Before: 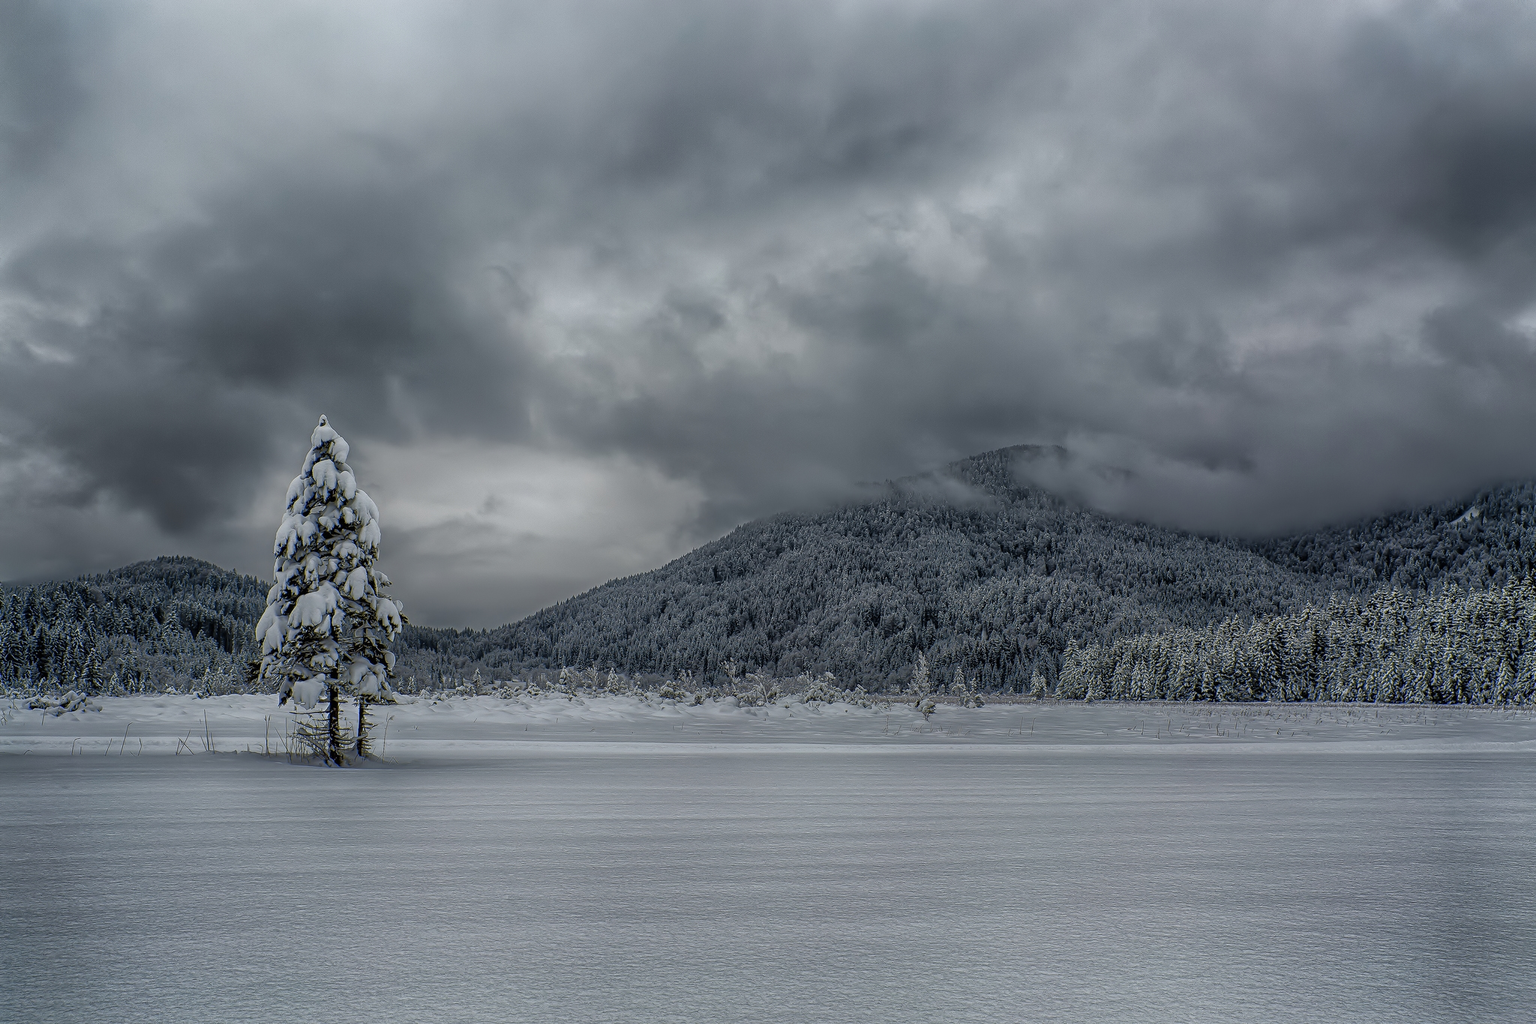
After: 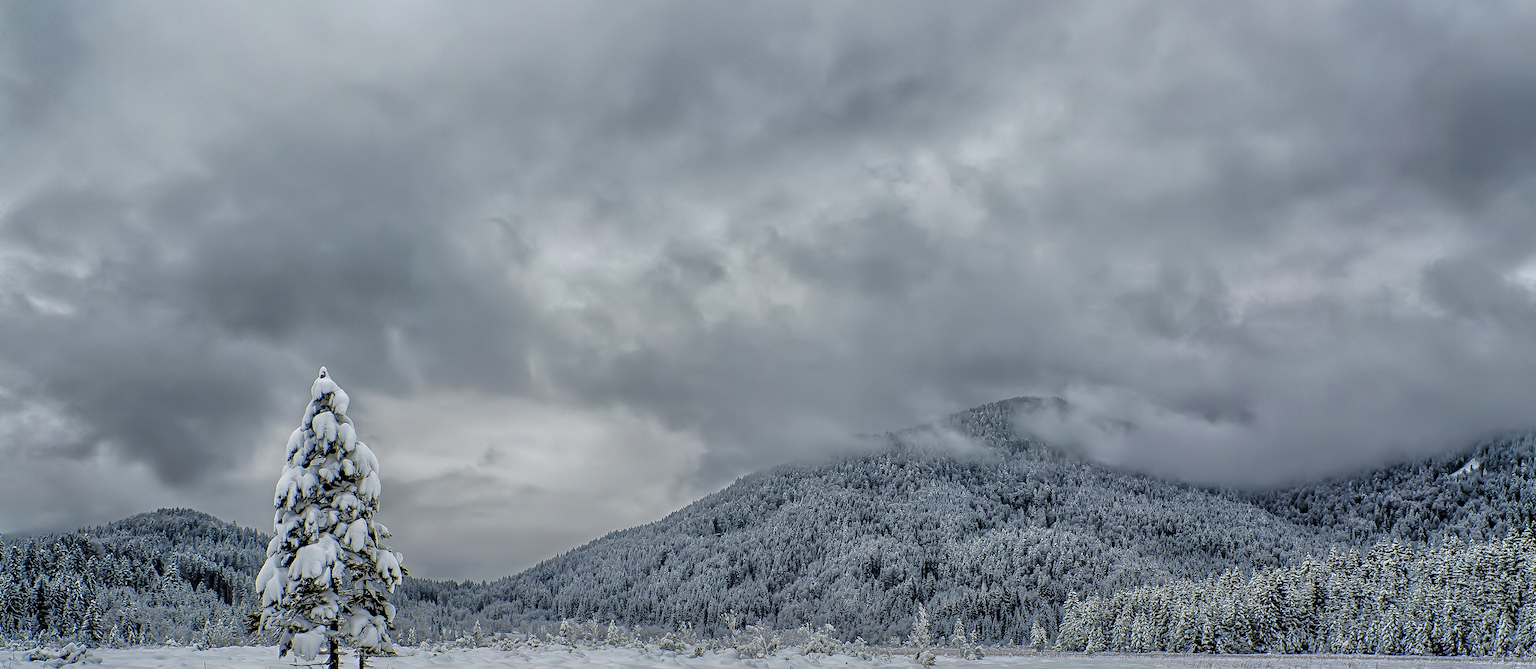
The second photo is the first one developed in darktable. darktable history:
crop and rotate: top 4.736%, bottom 29.912%
tone equalizer: -7 EV 0.153 EV, -6 EV 0.568 EV, -5 EV 1.15 EV, -4 EV 1.35 EV, -3 EV 1.18 EV, -2 EV 0.6 EV, -1 EV 0.166 EV, mask exposure compensation -0.51 EV
